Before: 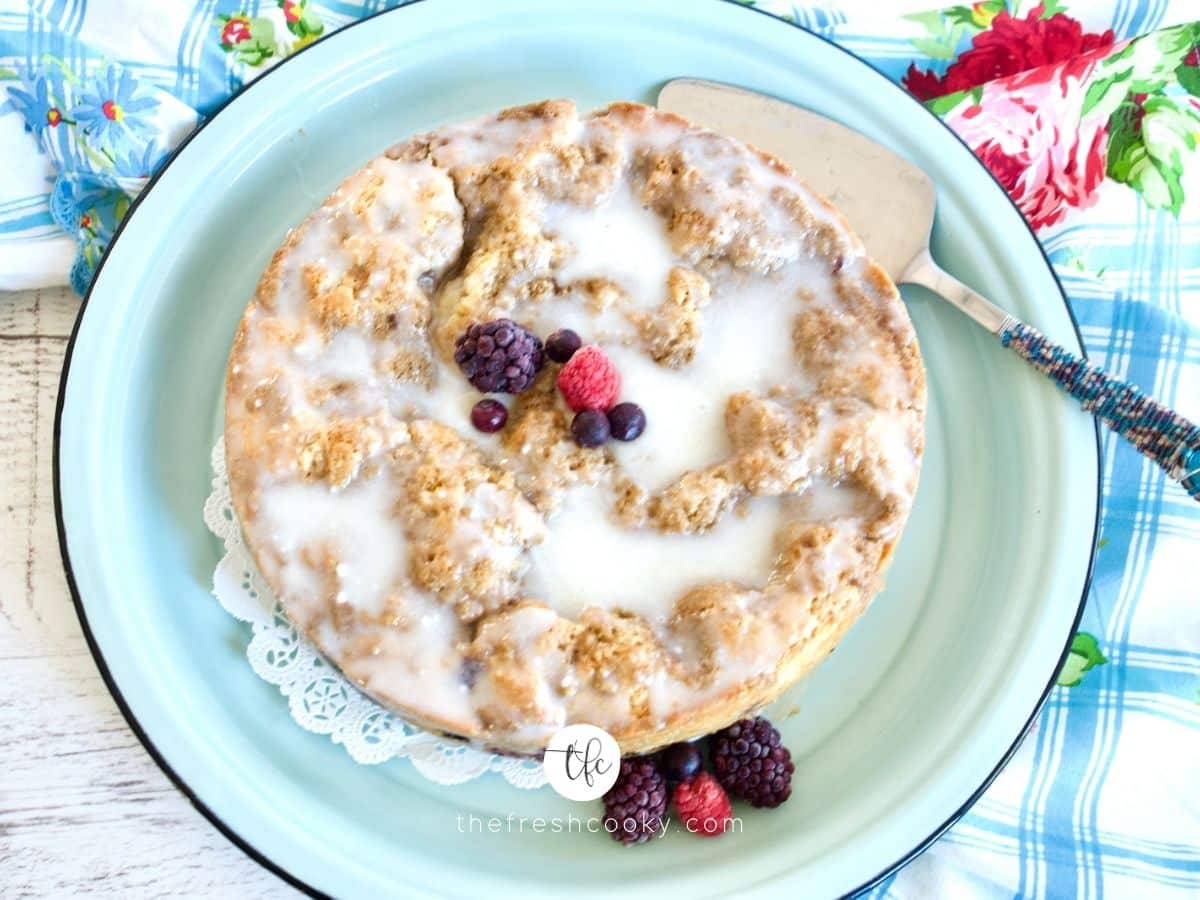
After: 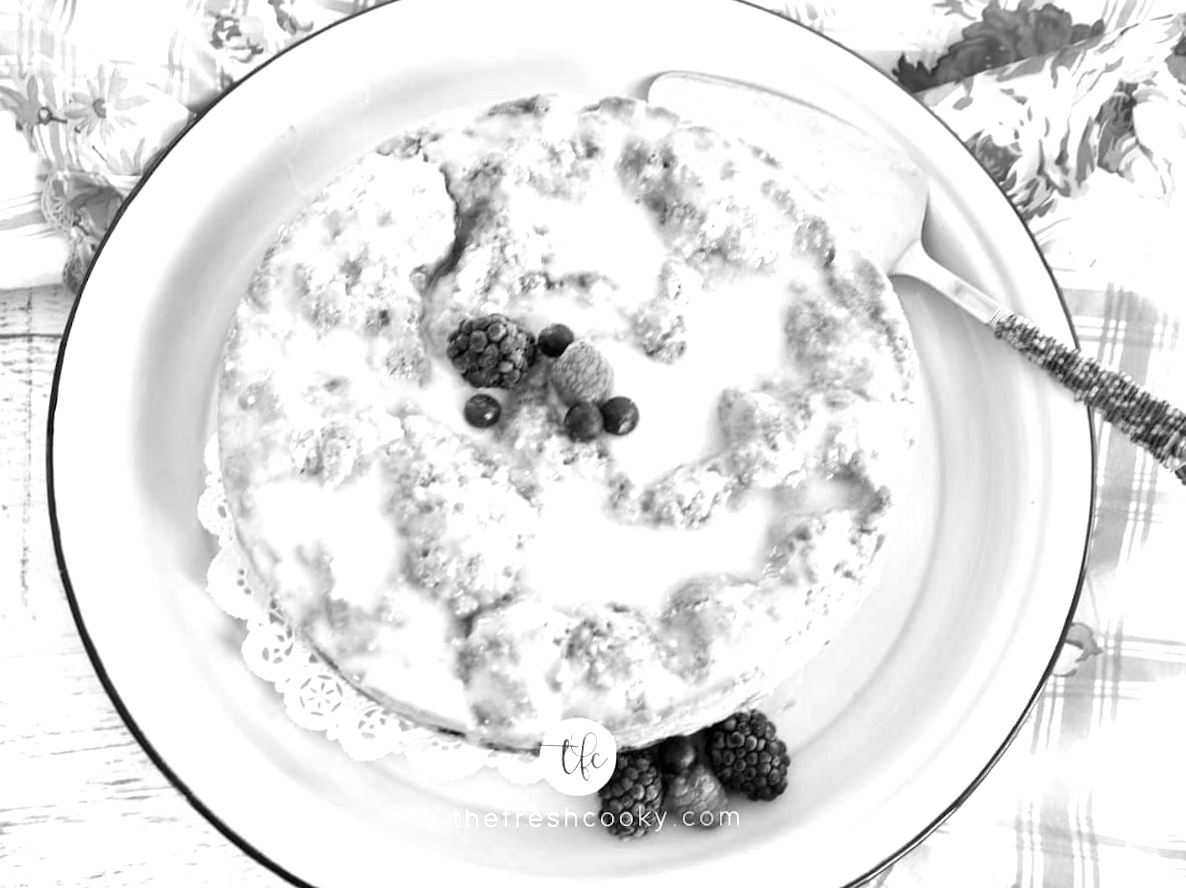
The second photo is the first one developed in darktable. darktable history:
exposure: black level correction 0.001, exposure 0.5 EV, compensate exposure bias true, compensate highlight preservation false
rotate and perspective: rotation -0.45°, automatic cropping original format, crop left 0.008, crop right 0.992, crop top 0.012, crop bottom 0.988
monochrome: on, module defaults
